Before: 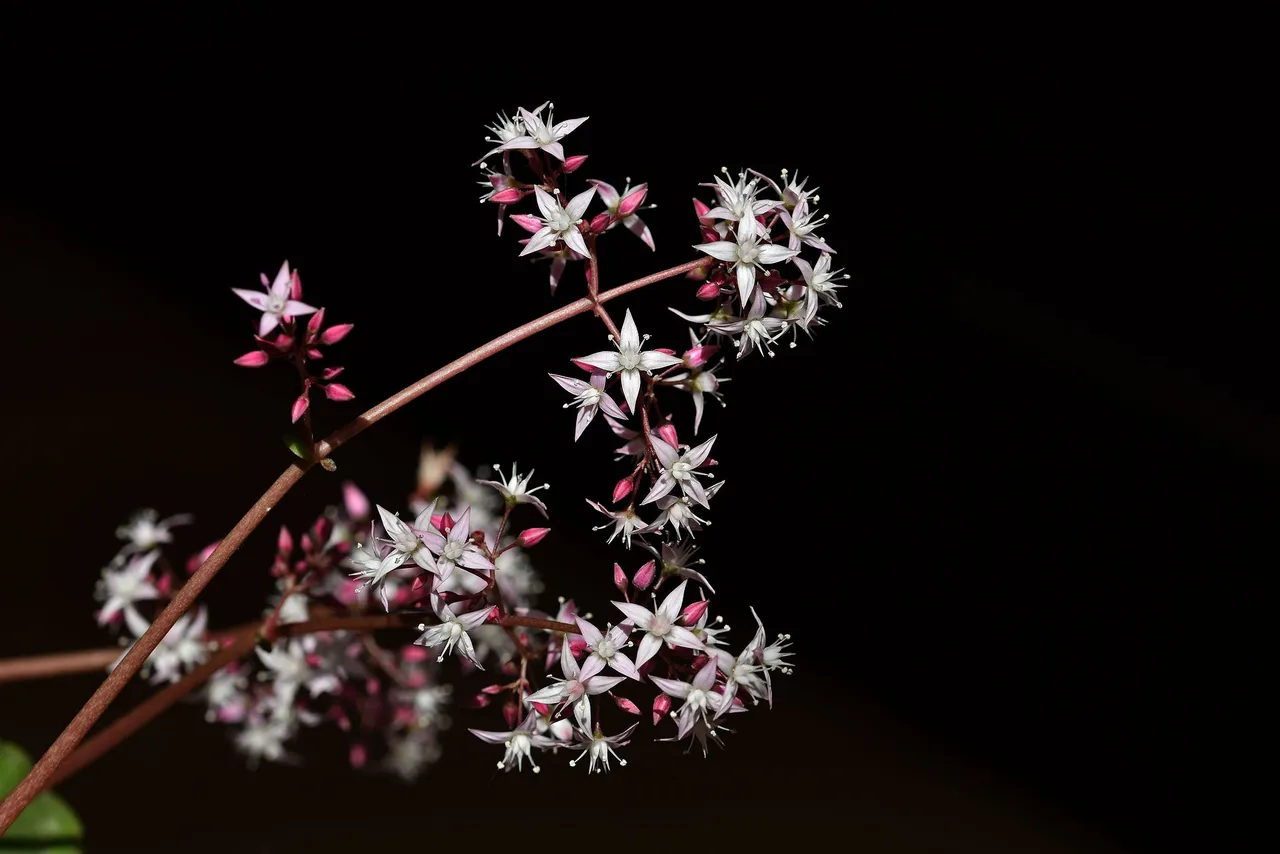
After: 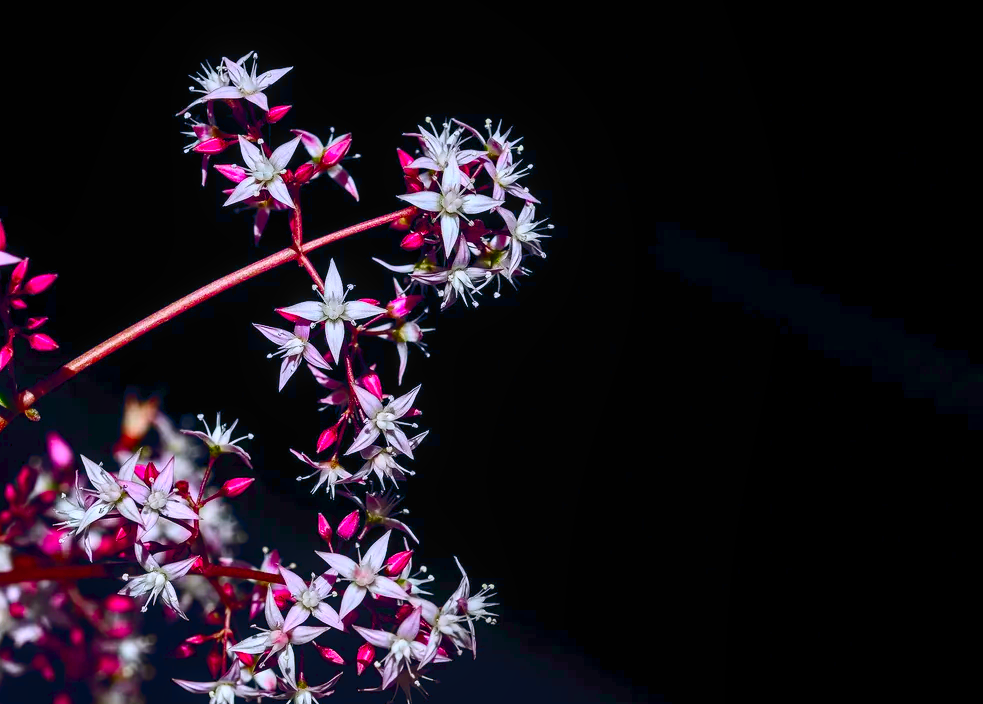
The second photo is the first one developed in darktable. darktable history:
local contrast: on, module defaults
contrast brightness saturation: contrast 0.269, brightness 0.016, saturation 0.879
tone curve: curves: ch0 [(0, 0) (0.003, 0.032) (0.011, 0.034) (0.025, 0.039) (0.044, 0.055) (0.069, 0.078) (0.1, 0.111) (0.136, 0.147) (0.177, 0.191) (0.224, 0.238) (0.277, 0.291) (0.335, 0.35) (0.399, 0.41) (0.468, 0.48) (0.543, 0.547) (0.623, 0.621) (0.709, 0.699) (0.801, 0.789) (0.898, 0.884) (1, 1)], preserve colors none
color calibration: gray › normalize channels true, illuminant as shot in camera, x 0.358, y 0.373, temperature 4628.91 K, gamut compression 0.014
crop: left 23.147%, top 5.903%, bottom 11.628%
color balance rgb: power › hue 75.04°, global offset › chroma 0.093%, global offset › hue 252.64°, perceptual saturation grading › global saturation 20%, perceptual saturation grading › highlights -25.819%, perceptual saturation grading › shadows 49.769%, global vibrance 20%
